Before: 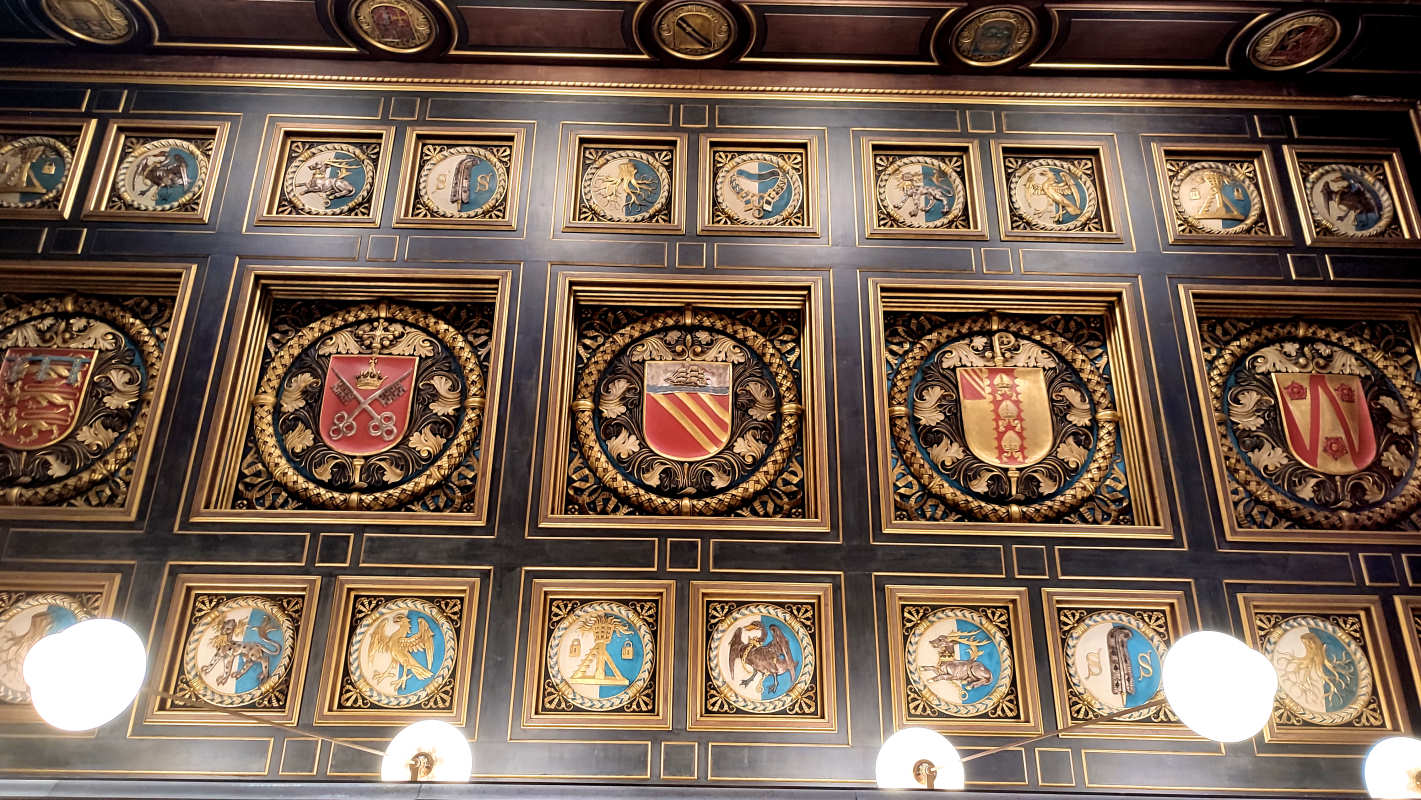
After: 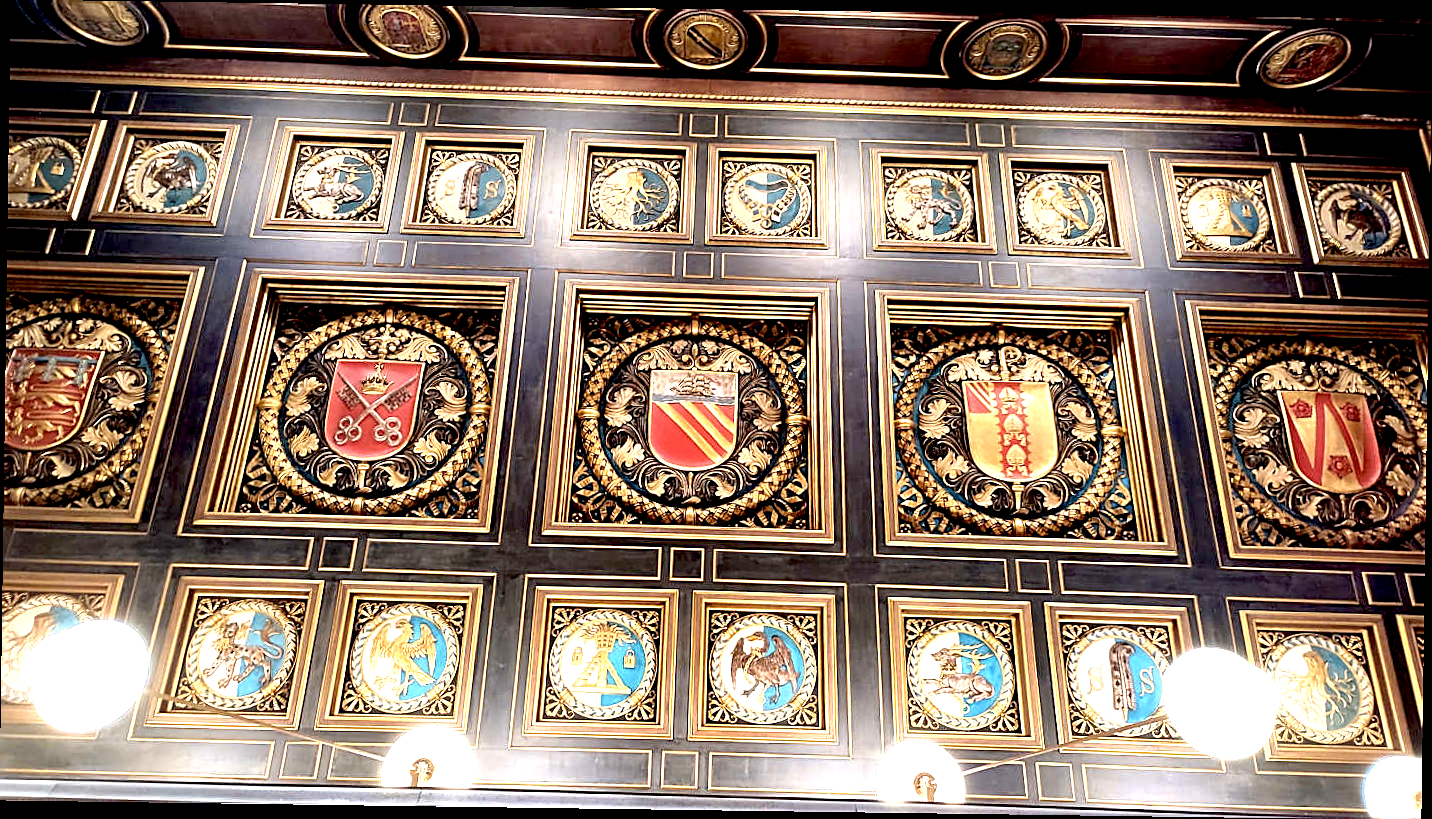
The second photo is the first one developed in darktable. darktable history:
exposure: black level correction 0.008, exposure 0.979 EV, compensate highlight preservation false
sharpen: on, module defaults
rotate and perspective: rotation 0.8°, automatic cropping off
